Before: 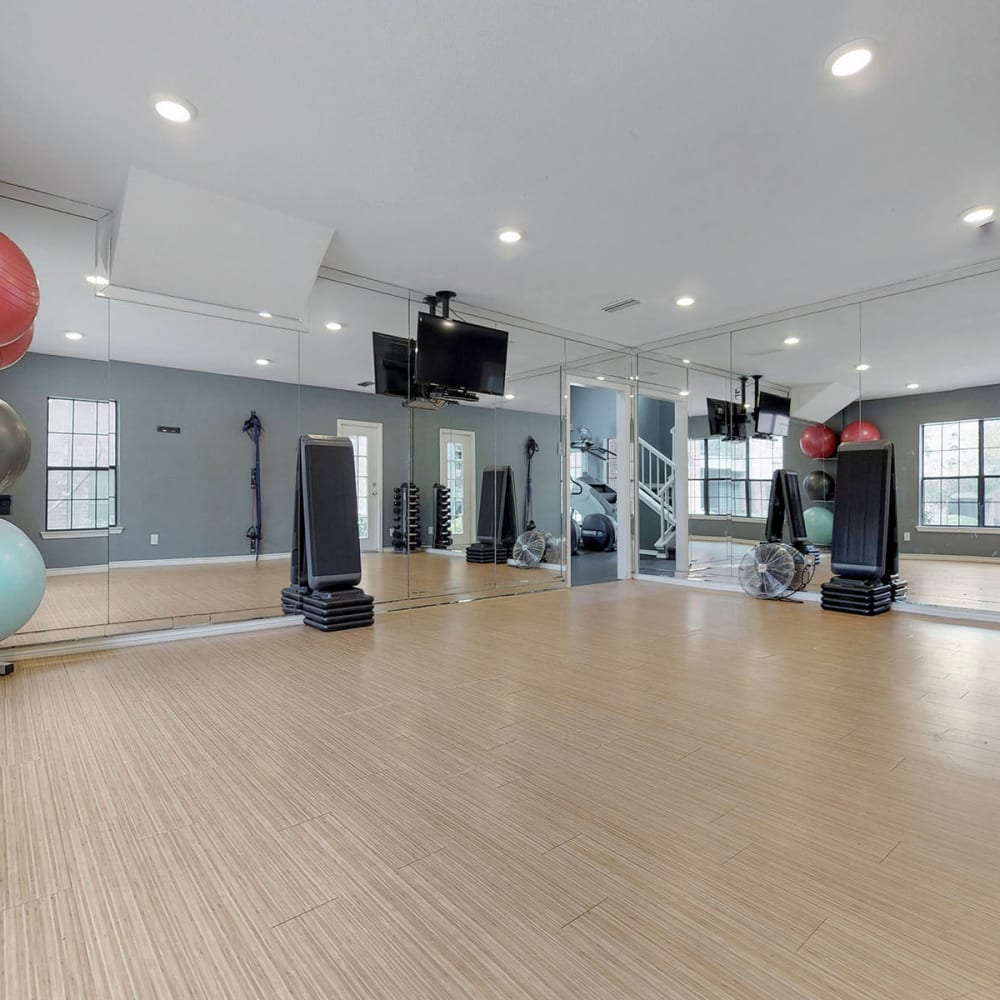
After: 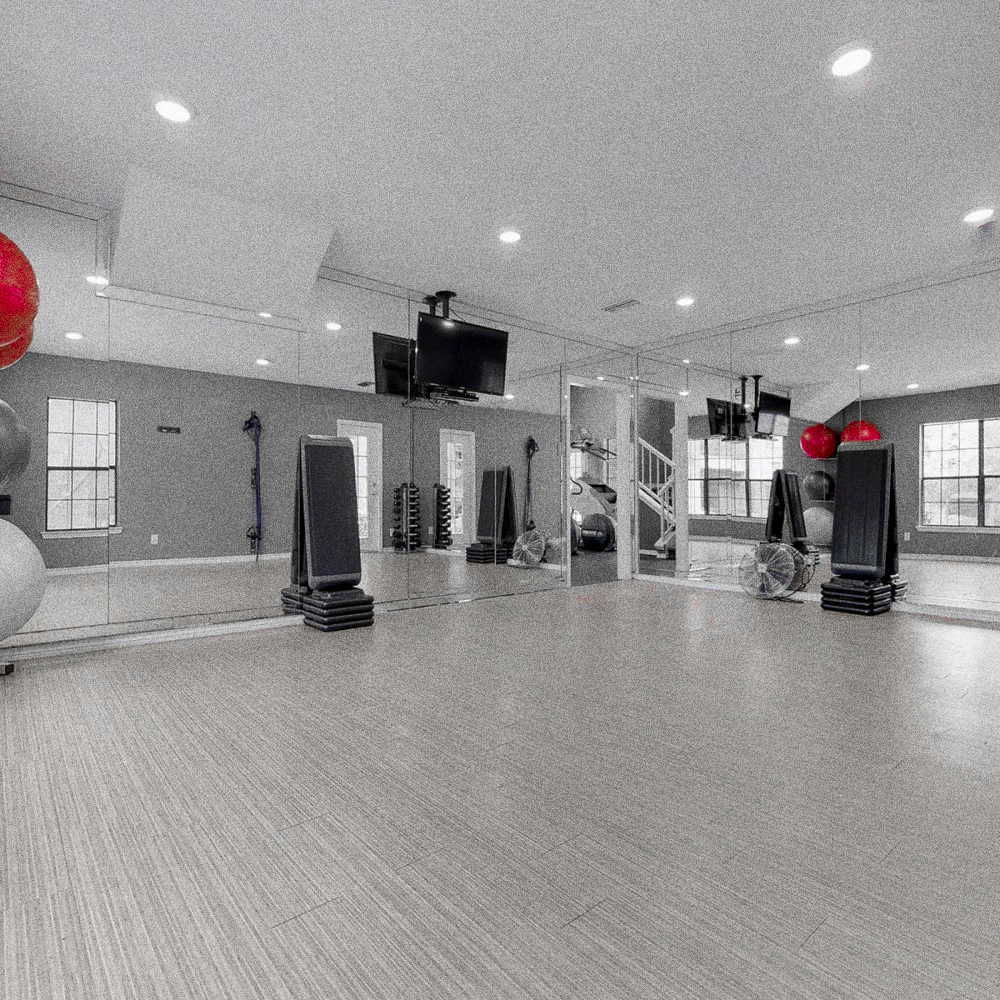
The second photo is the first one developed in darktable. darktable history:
color balance rgb: linear chroma grading › global chroma 15%, perceptual saturation grading › global saturation 30%
grain: coarseness 10.62 ISO, strength 55.56%
exposure: exposure -0.041 EV, compensate highlight preservation false
color zones: curves: ch0 [(0, 0.278) (0.143, 0.5) (0.286, 0.5) (0.429, 0.5) (0.571, 0.5) (0.714, 0.5) (0.857, 0.5) (1, 0.5)]; ch1 [(0, 1) (0.143, 0.165) (0.286, 0) (0.429, 0) (0.571, 0) (0.714, 0) (0.857, 0.5) (1, 0.5)]; ch2 [(0, 0.508) (0.143, 0.5) (0.286, 0.5) (0.429, 0.5) (0.571, 0.5) (0.714, 0.5) (0.857, 0.5) (1, 0.5)]
